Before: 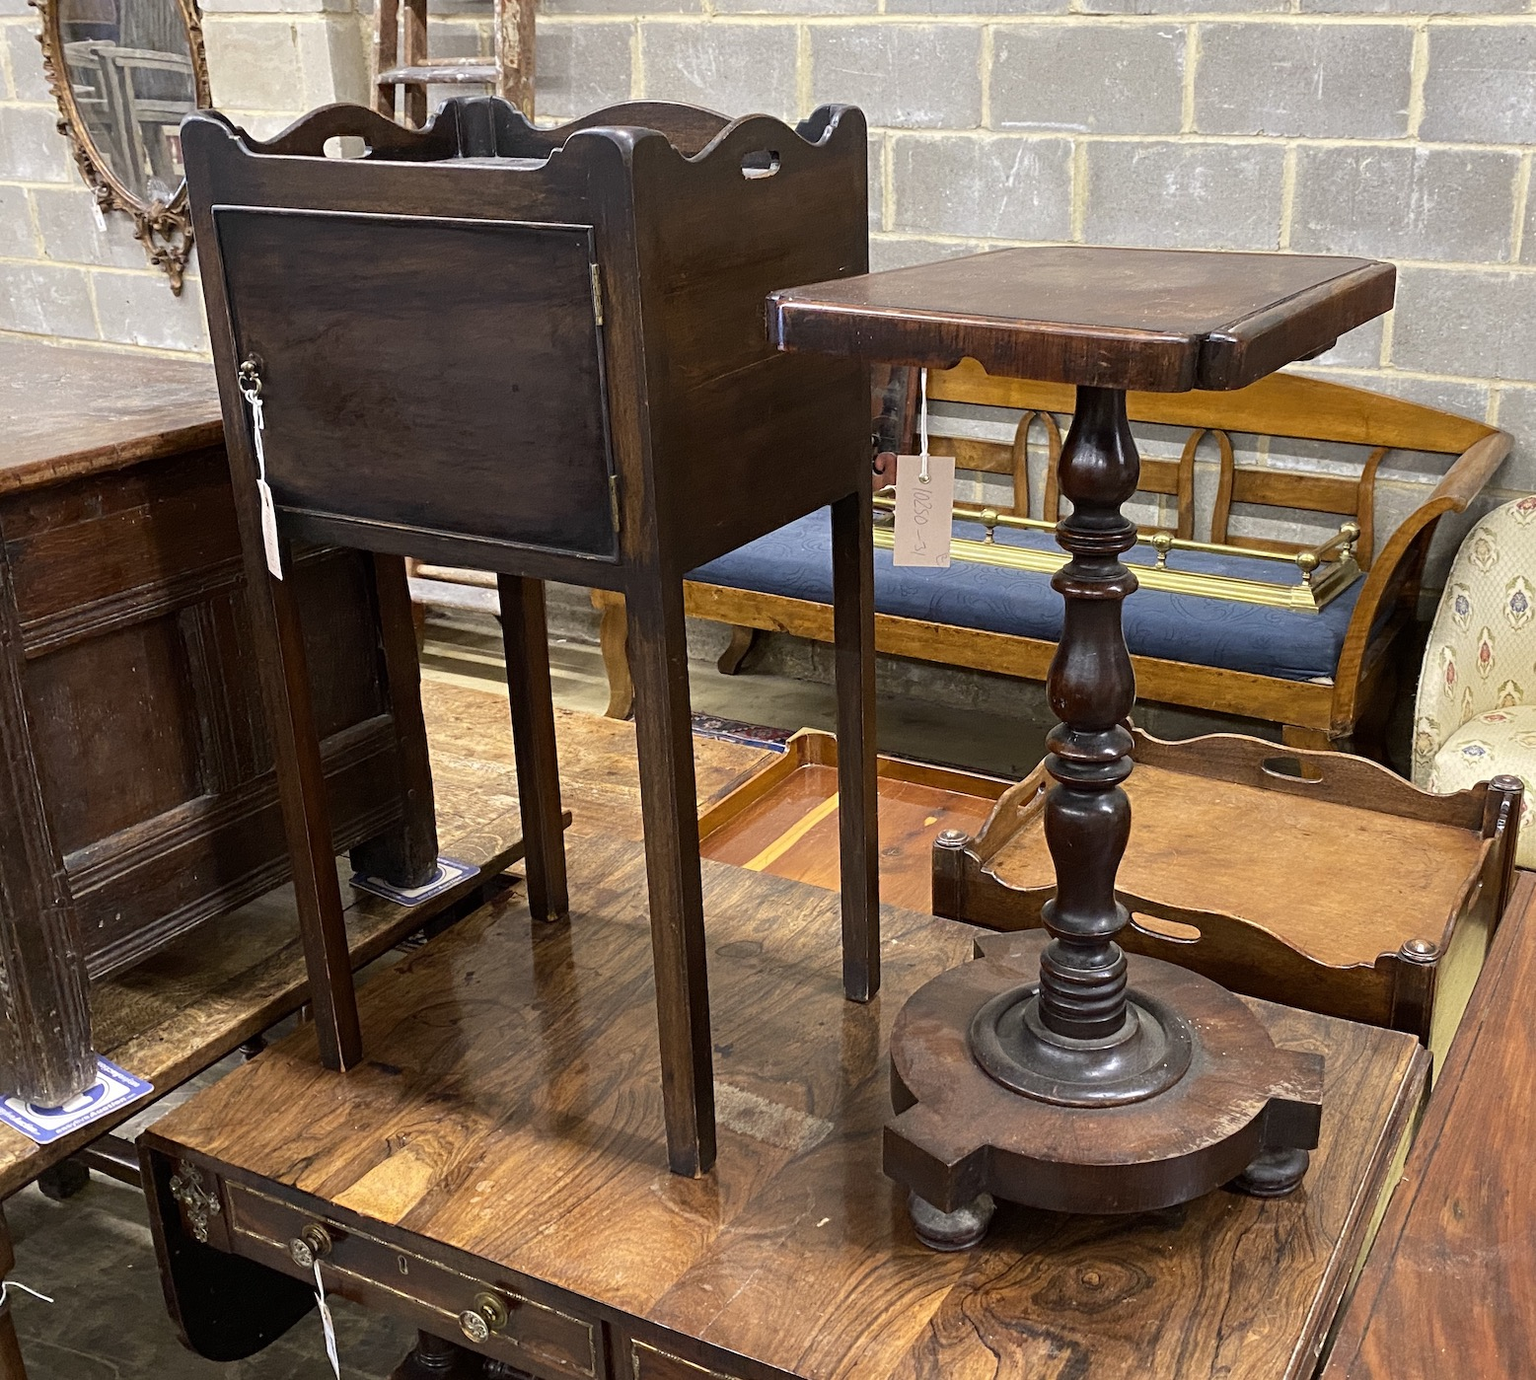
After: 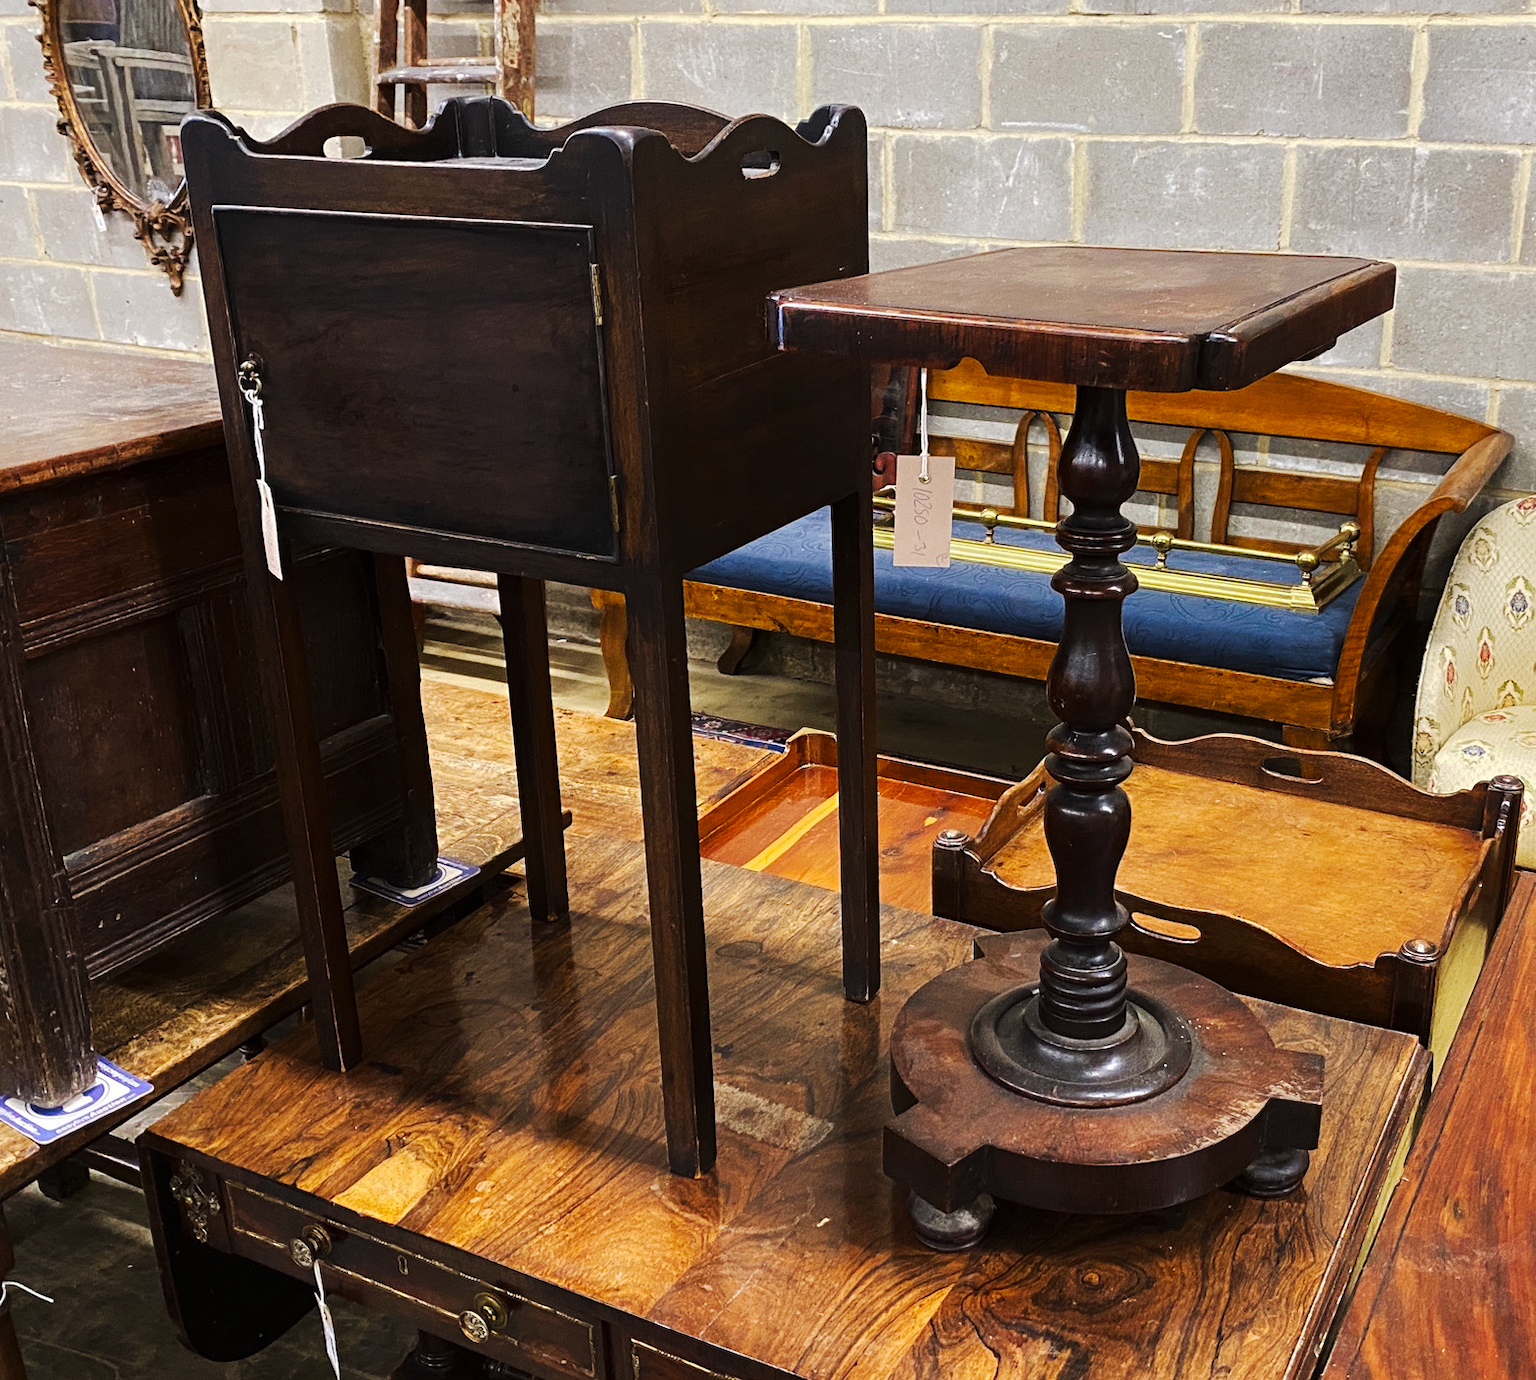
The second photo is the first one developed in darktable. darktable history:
tone curve: curves: ch0 [(0, 0) (0.003, 0.003) (0.011, 0.009) (0.025, 0.018) (0.044, 0.028) (0.069, 0.038) (0.1, 0.049) (0.136, 0.062) (0.177, 0.089) (0.224, 0.123) (0.277, 0.165) (0.335, 0.223) (0.399, 0.293) (0.468, 0.385) (0.543, 0.497) (0.623, 0.613) (0.709, 0.716) (0.801, 0.802) (0.898, 0.887) (1, 1)], preserve colors none
